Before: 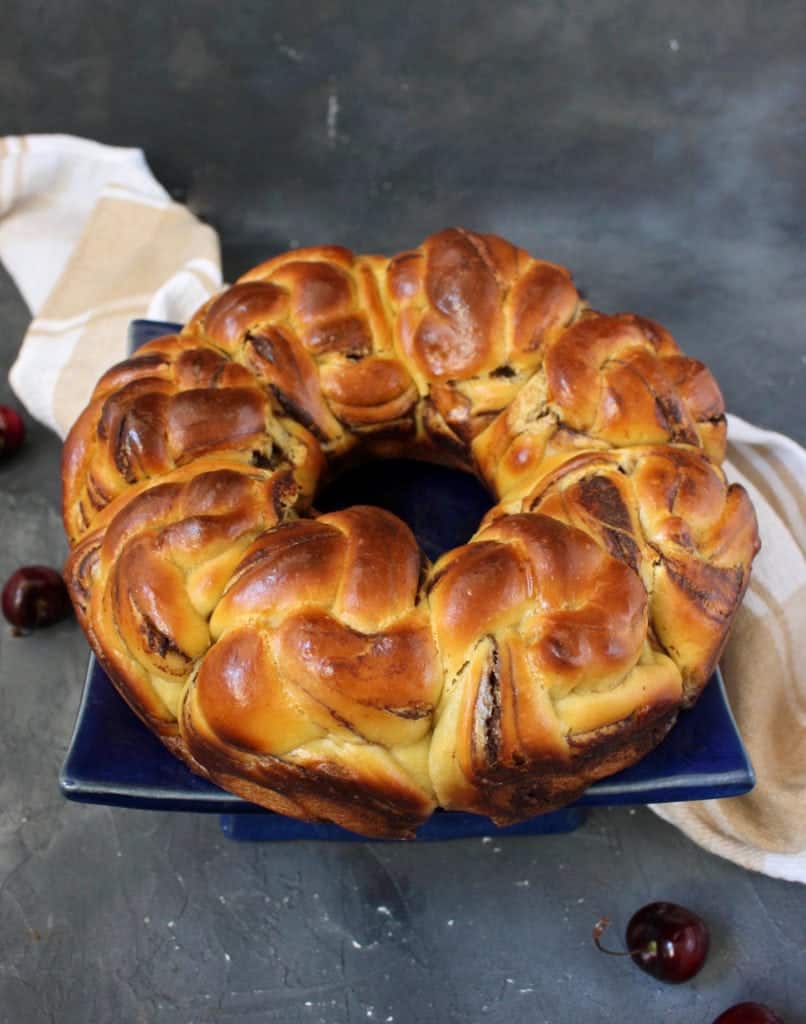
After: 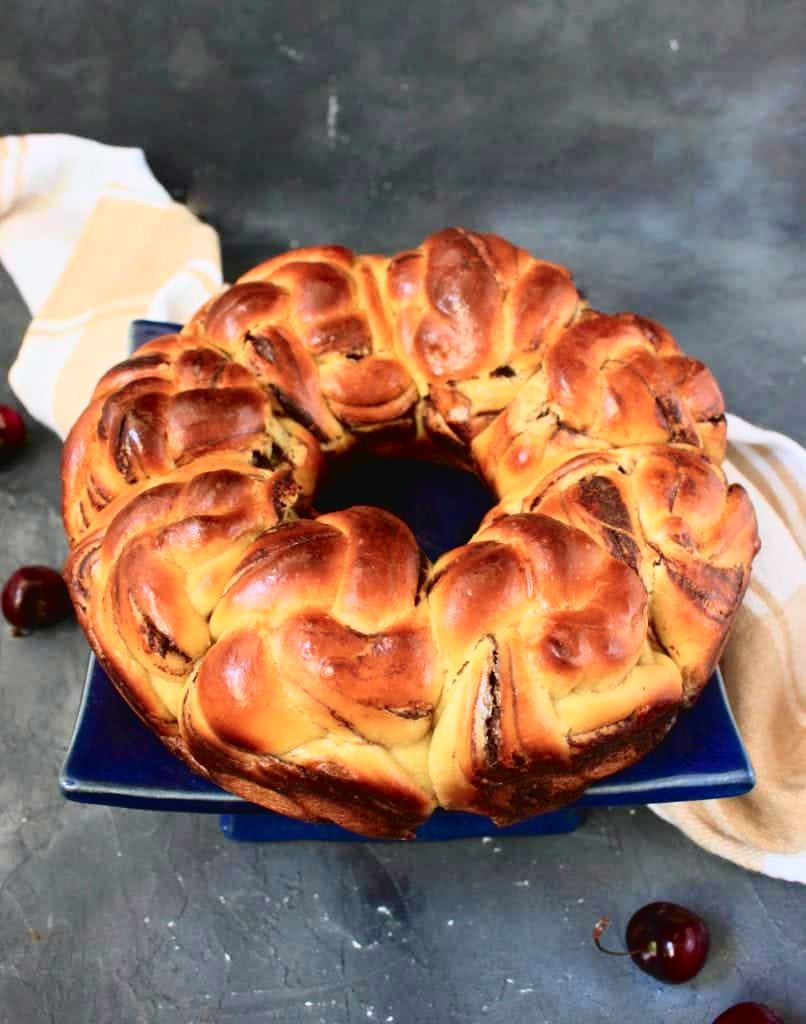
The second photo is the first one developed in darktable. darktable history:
tone curve: curves: ch0 [(0.003, 0.032) (0.037, 0.037) (0.142, 0.117) (0.279, 0.311) (0.405, 0.49) (0.526, 0.651) (0.722, 0.857) (0.875, 0.946) (1, 0.98)]; ch1 [(0, 0) (0.305, 0.325) (0.453, 0.437) (0.482, 0.474) (0.501, 0.498) (0.515, 0.523) (0.559, 0.591) (0.6, 0.643) (0.656, 0.707) (1, 1)]; ch2 [(0, 0) (0.323, 0.277) (0.424, 0.396) (0.479, 0.484) (0.499, 0.502) (0.515, 0.537) (0.573, 0.602) (0.653, 0.675) (0.75, 0.756) (1, 1)], color space Lab, independent channels, preserve colors none
